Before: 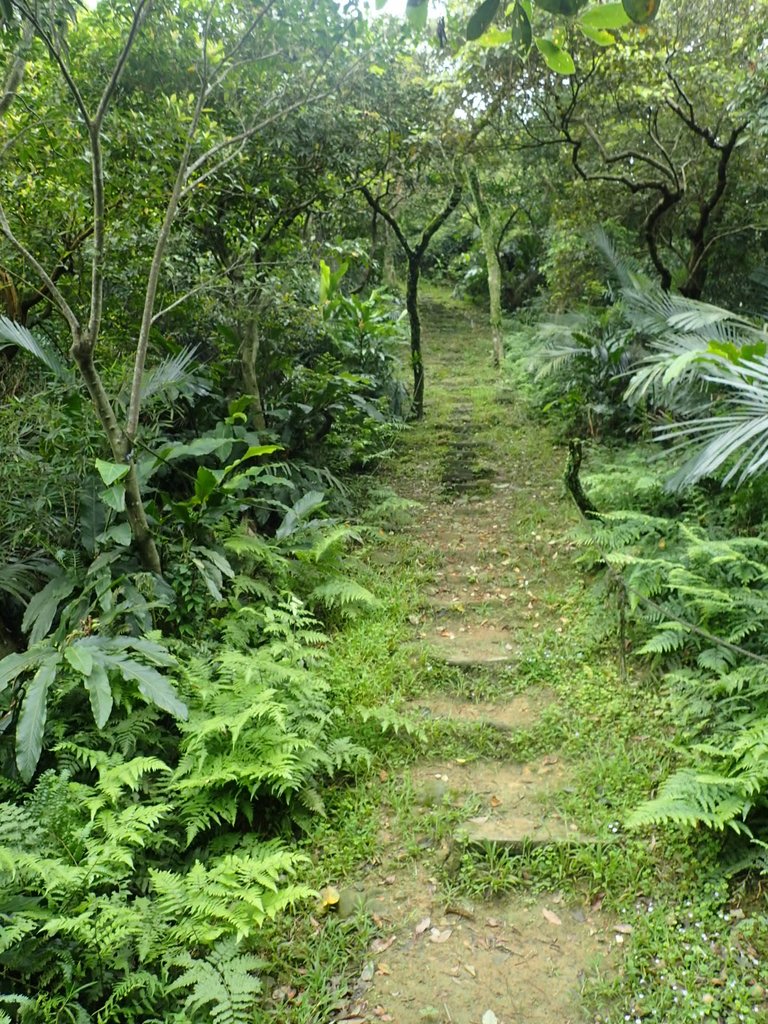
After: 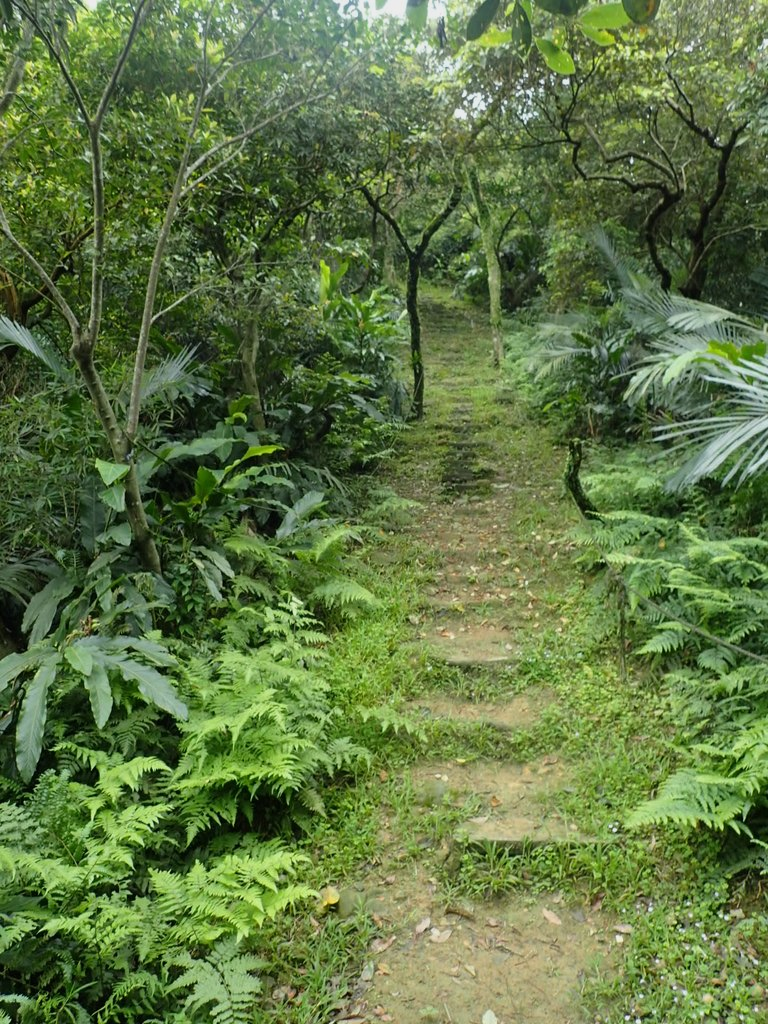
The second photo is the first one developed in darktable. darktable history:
exposure: exposure -0.236 EV, compensate exposure bias true, compensate highlight preservation false
